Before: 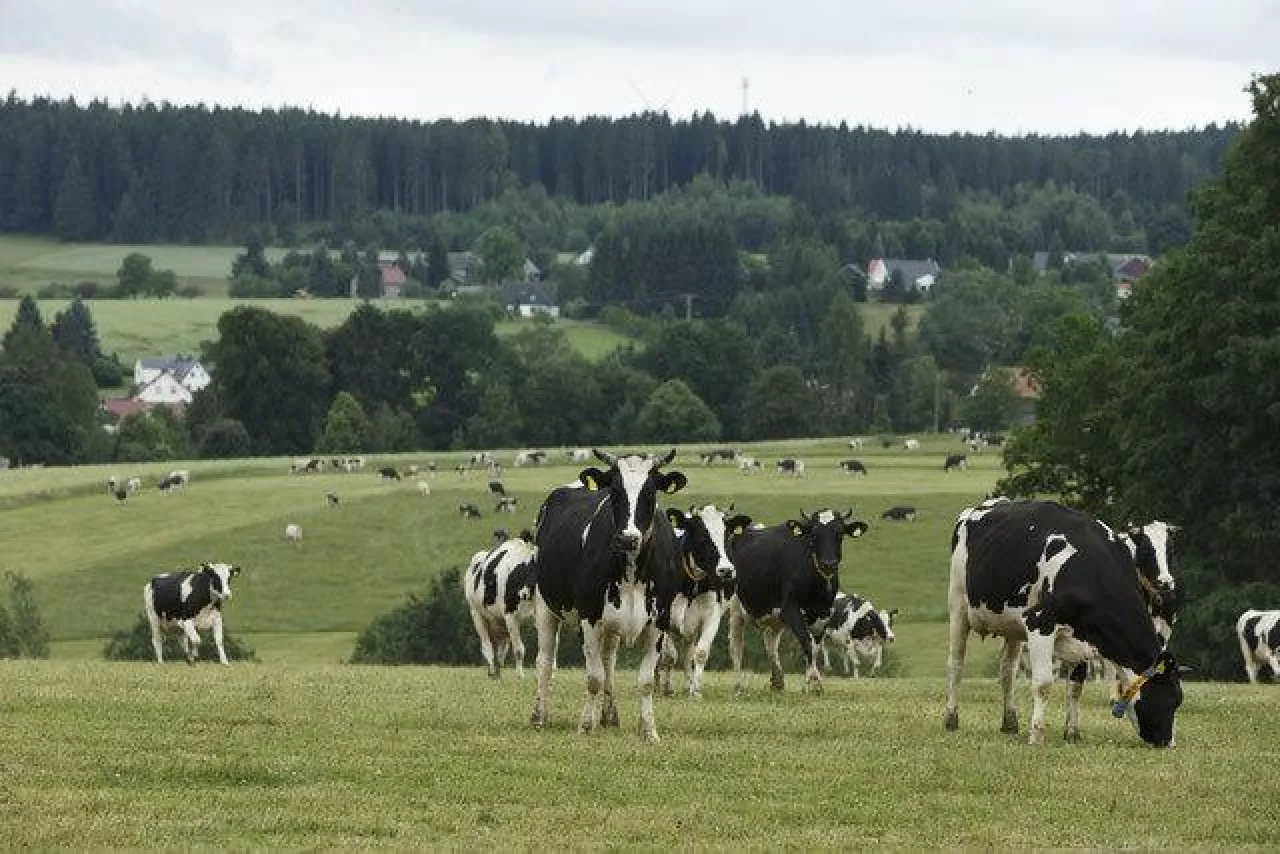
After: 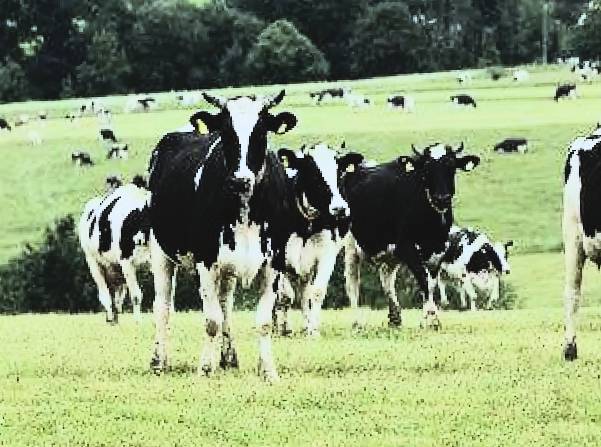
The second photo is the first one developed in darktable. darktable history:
exposure: exposure 0.081 EV, compensate highlight preservation false
rgb curve: curves: ch0 [(0, 0) (0.21, 0.15) (0.24, 0.21) (0.5, 0.75) (0.75, 0.96) (0.89, 0.99) (1, 1)]; ch1 [(0, 0.02) (0.21, 0.13) (0.25, 0.2) (0.5, 0.67) (0.75, 0.9) (0.89, 0.97) (1, 1)]; ch2 [(0, 0.02) (0.21, 0.13) (0.25, 0.2) (0.5, 0.67) (0.75, 0.9) (0.89, 0.97) (1, 1)], compensate middle gray true
contrast brightness saturation: contrast -0.11
rotate and perspective: rotation -2.12°, lens shift (vertical) 0.009, lens shift (horizontal) -0.008, automatic cropping original format, crop left 0.036, crop right 0.964, crop top 0.05, crop bottom 0.959
crop: left 29.672%, top 41.786%, right 20.851%, bottom 3.487%
tone equalizer: -8 EV -0.75 EV, -7 EV -0.7 EV, -6 EV -0.6 EV, -5 EV -0.4 EV, -3 EV 0.4 EV, -2 EV 0.6 EV, -1 EV 0.7 EV, +0 EV 0.75 EV, edges refinement/feathering 500, mask exposure compensation -1.57 EV, preserve details no
color calibration: x 0.367, y 0.379, temperature 4395.86 K
